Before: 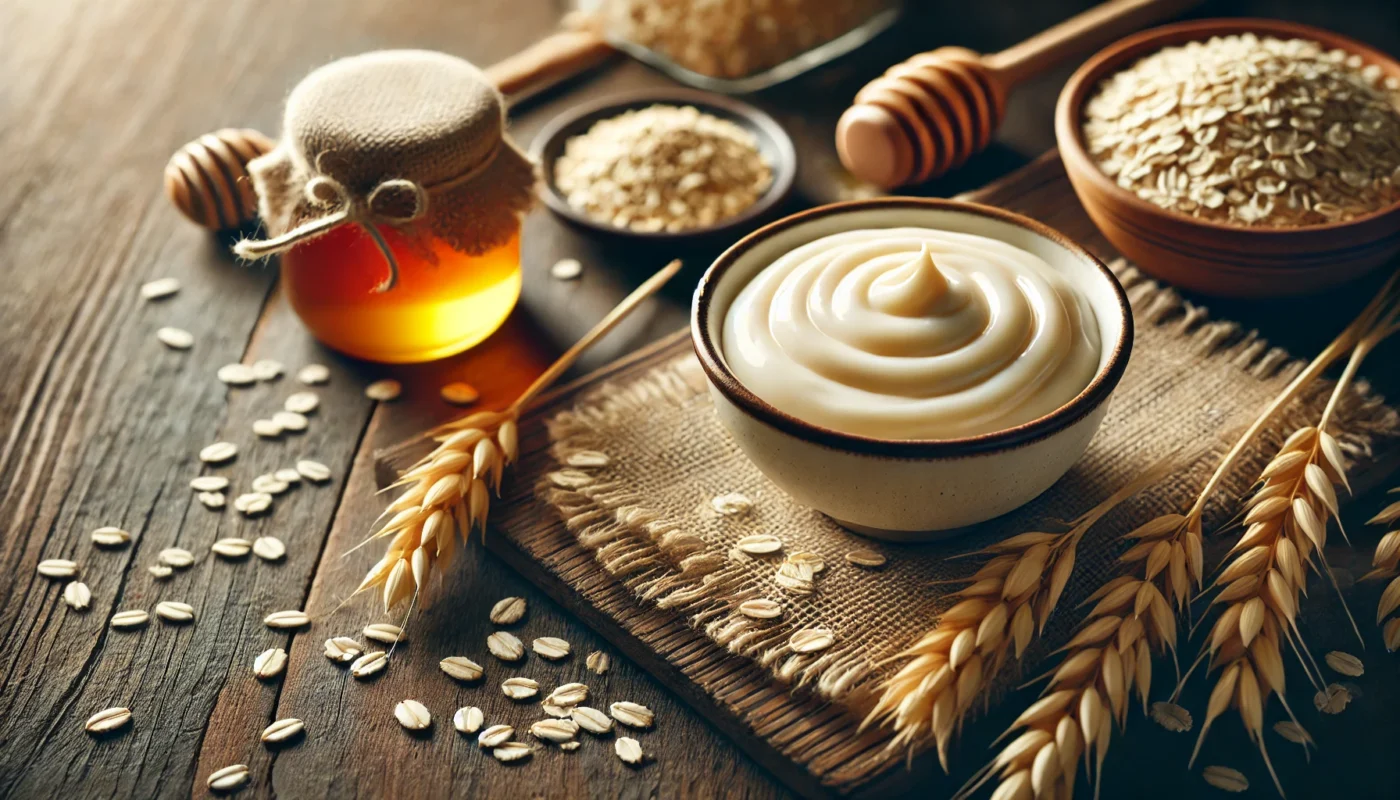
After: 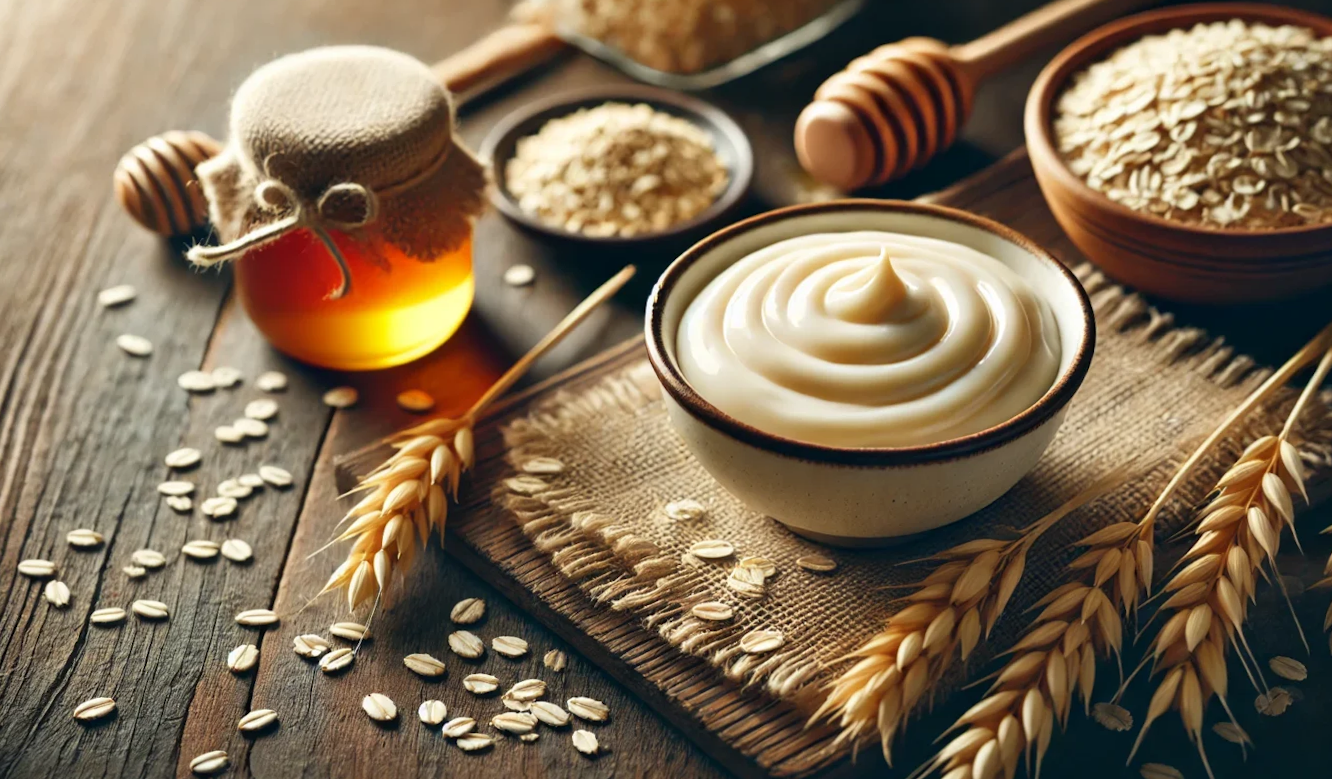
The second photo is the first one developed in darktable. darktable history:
rotate and perspective: rotation 0.074°, lens shift (vertical) 0.096, lens shift (horizontal) -0.041, crop left 0.043, crop right 0.952, crop top 0.024, crop bottom 0.979
exposure: compensate highlight preservation false
